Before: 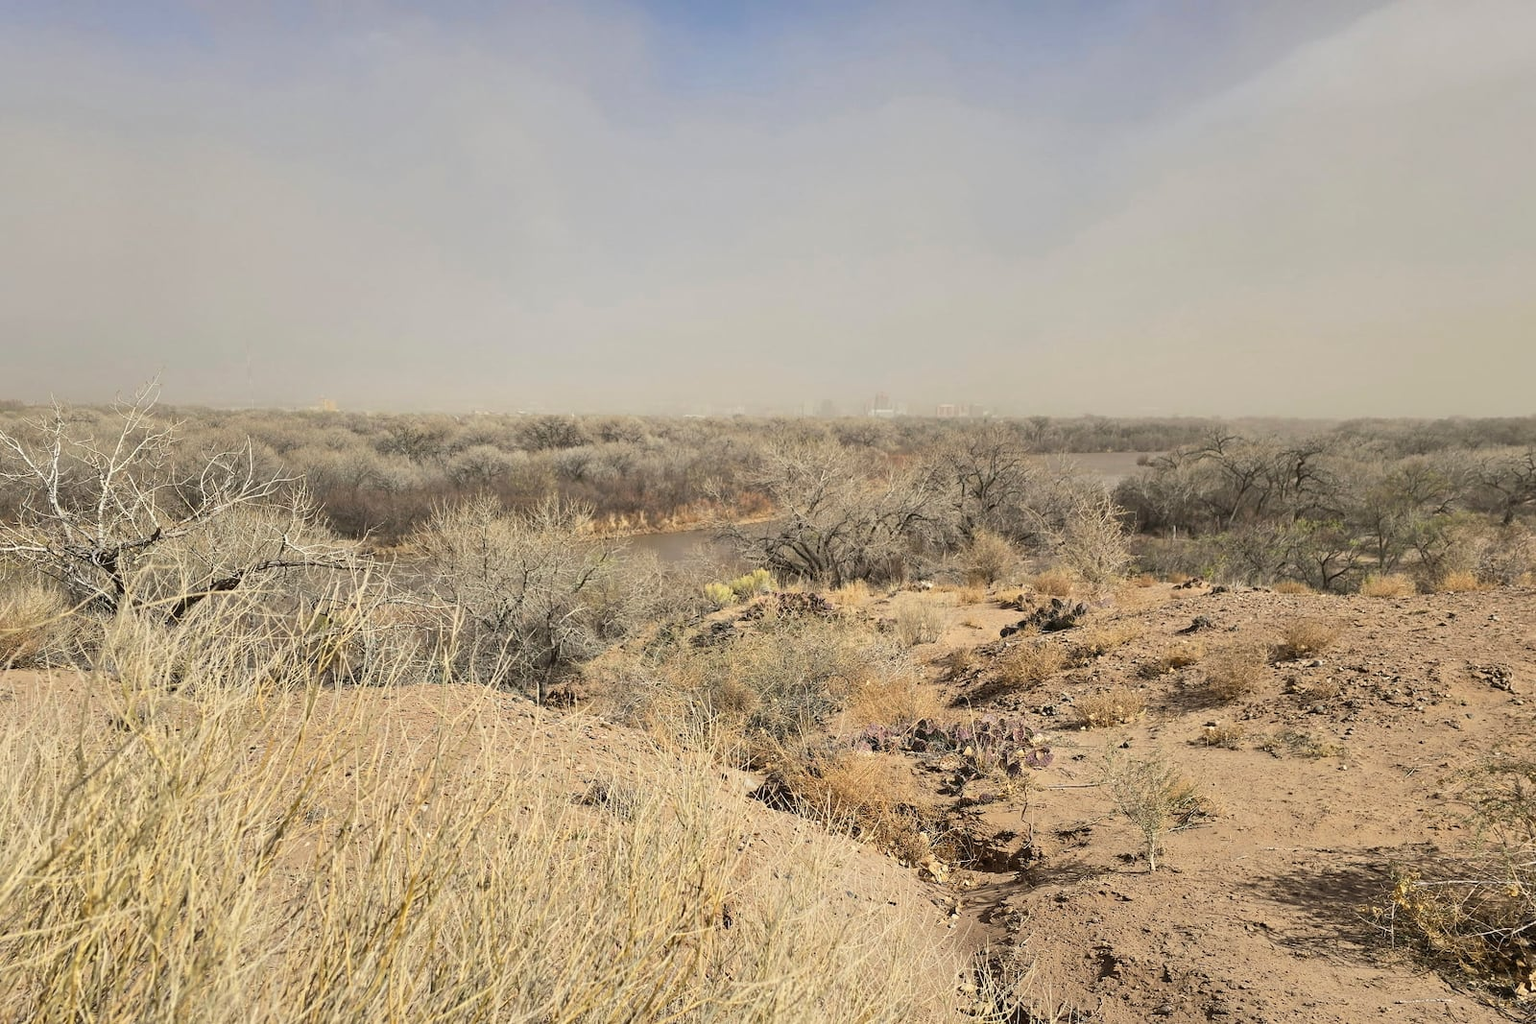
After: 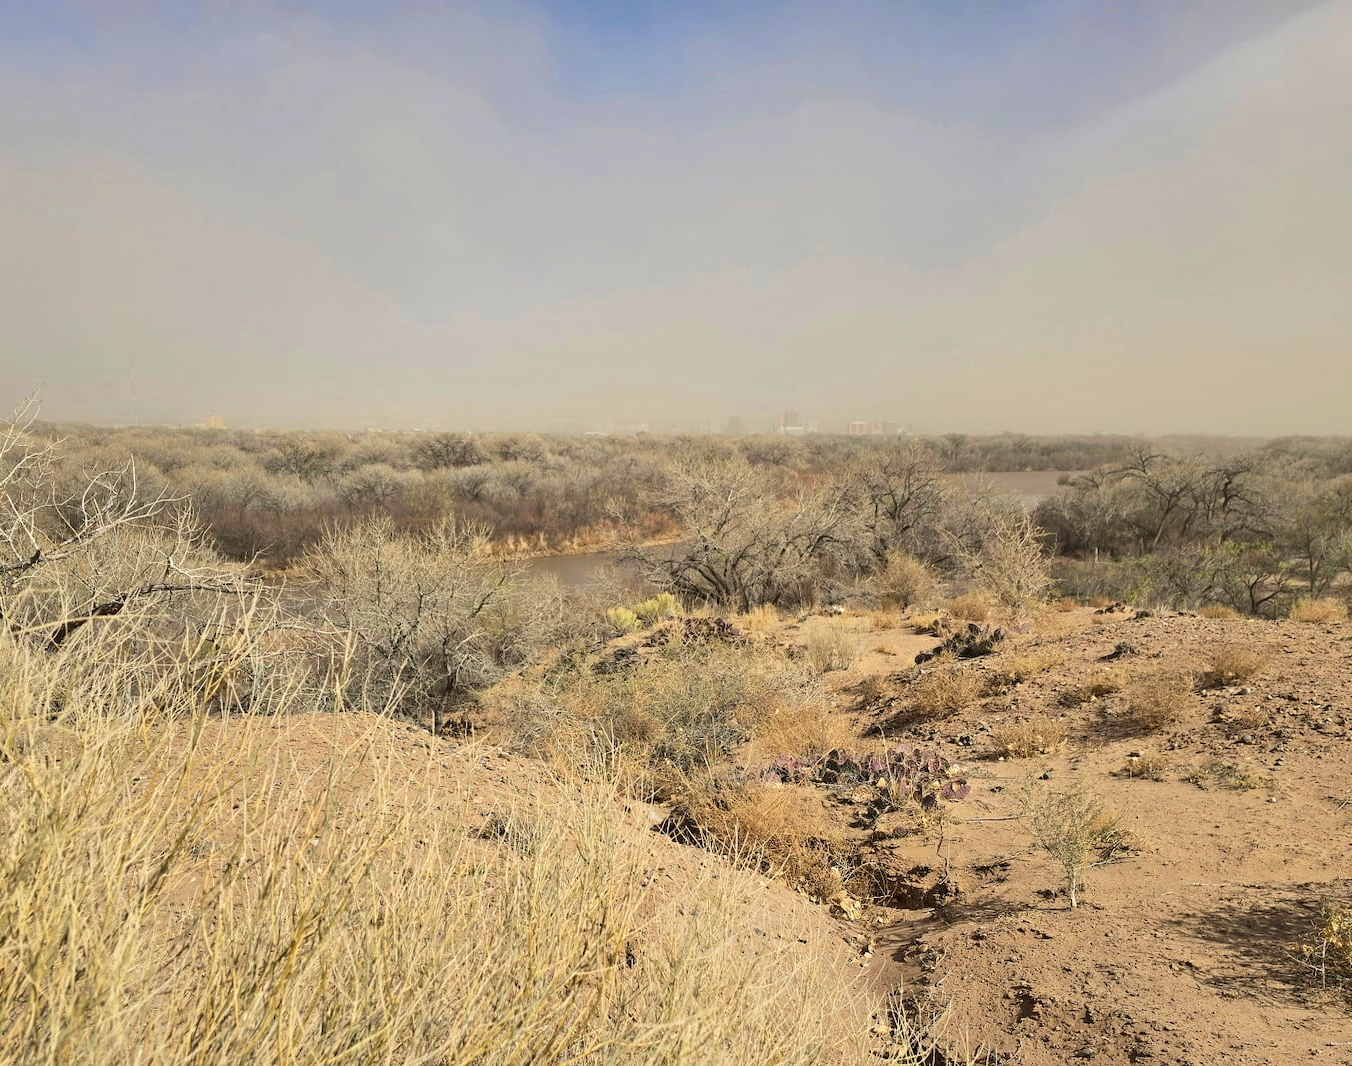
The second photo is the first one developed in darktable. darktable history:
velvia: on, module defaults
crop: left 7.971%, right 7.514%
